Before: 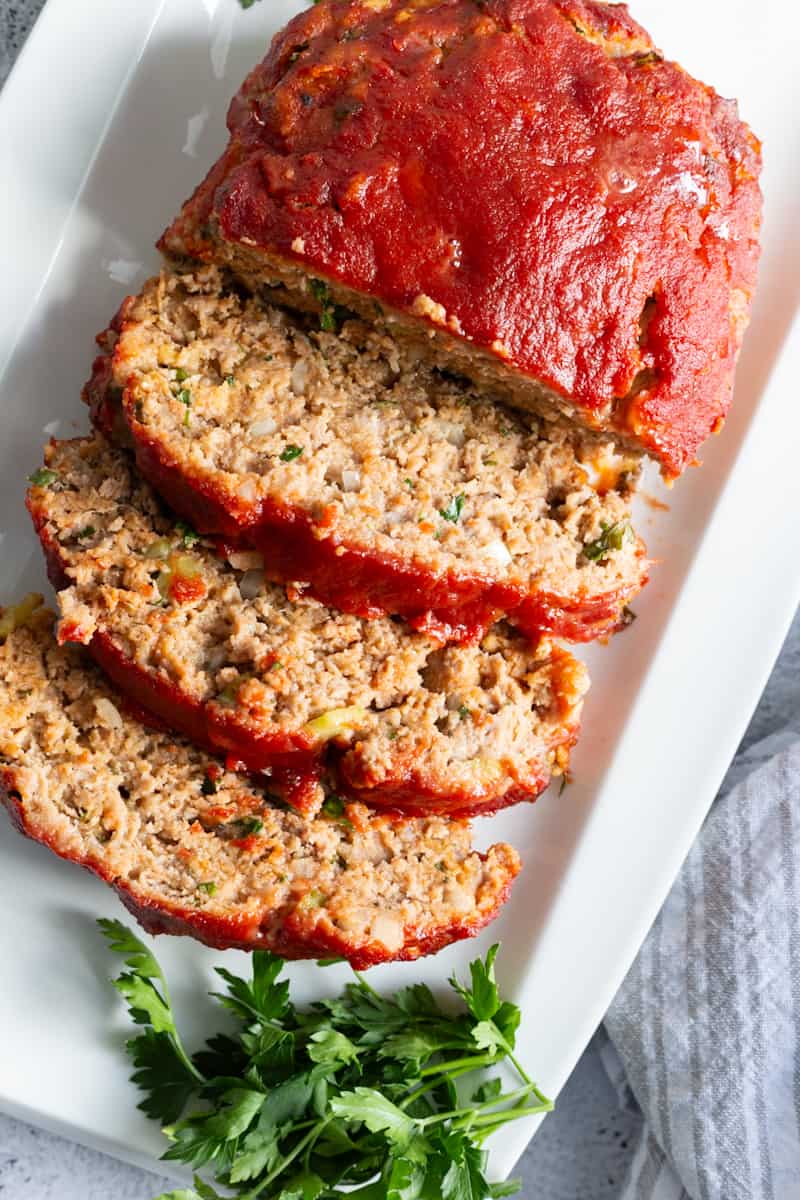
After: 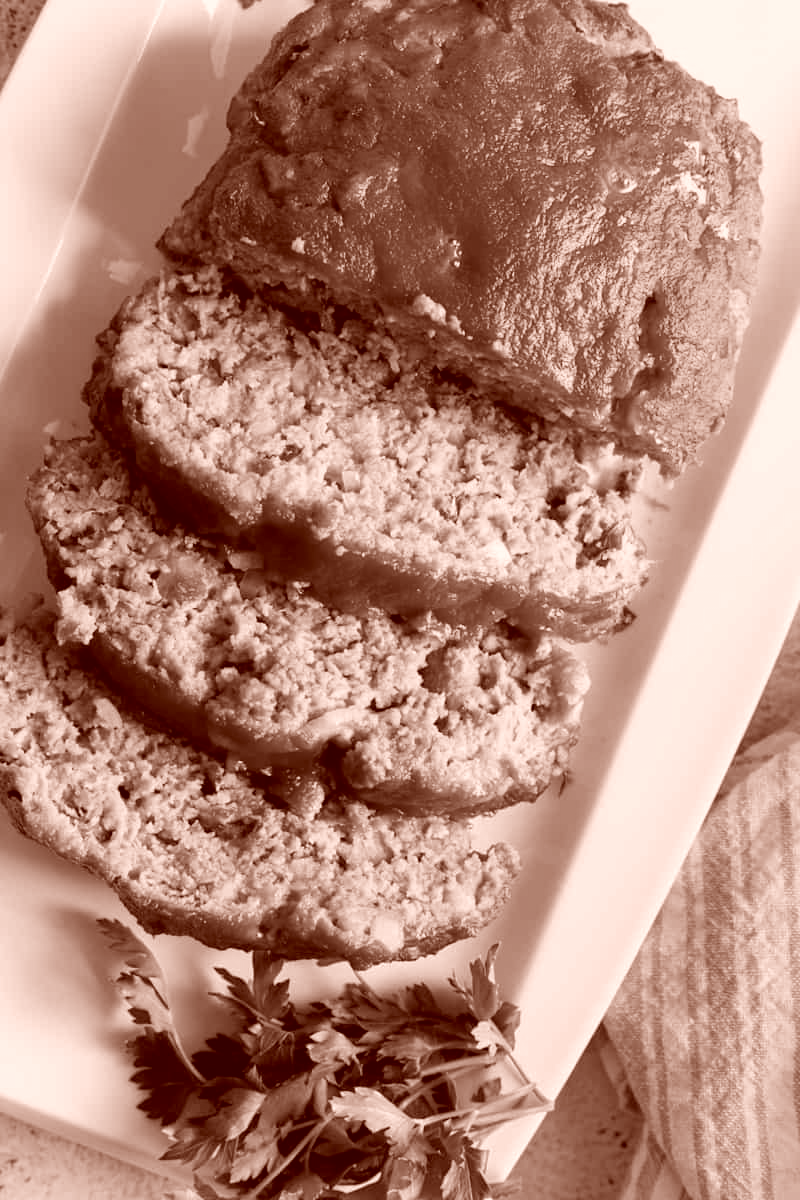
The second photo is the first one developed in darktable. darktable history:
exposure: compensate highlight preservation false
contrast brightness saturation: saturation -1
color correction: highlights a* 9.03, highlights b* 8.71, shadows a* 40, shadows b* 40, saturation 0.8
